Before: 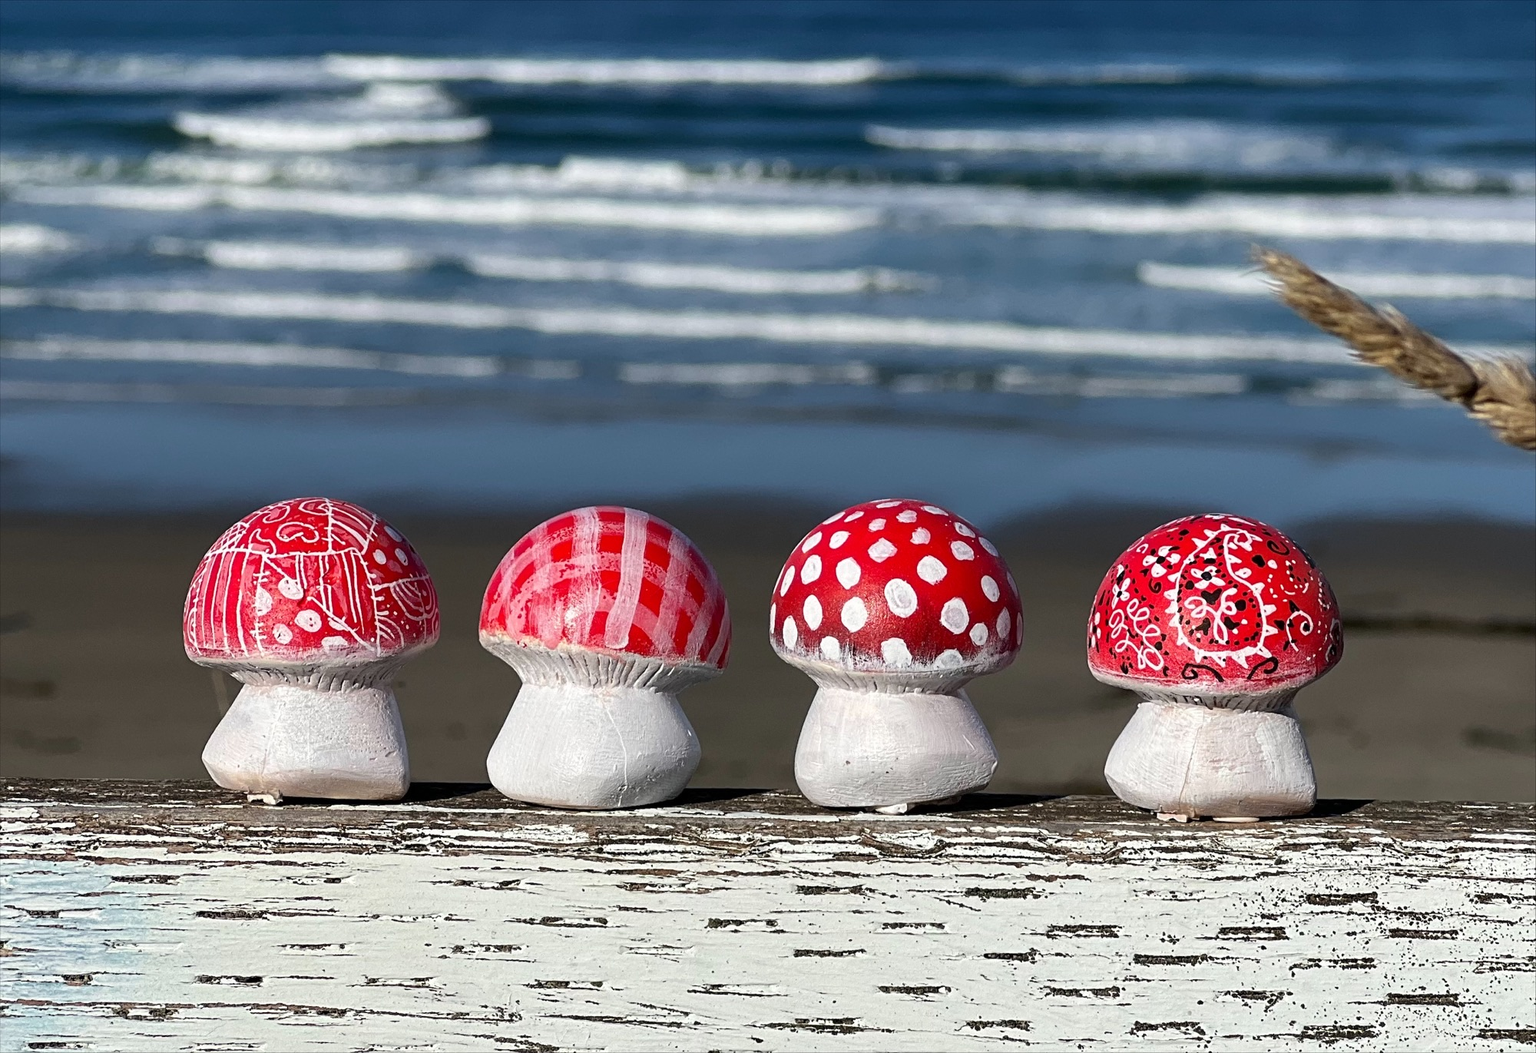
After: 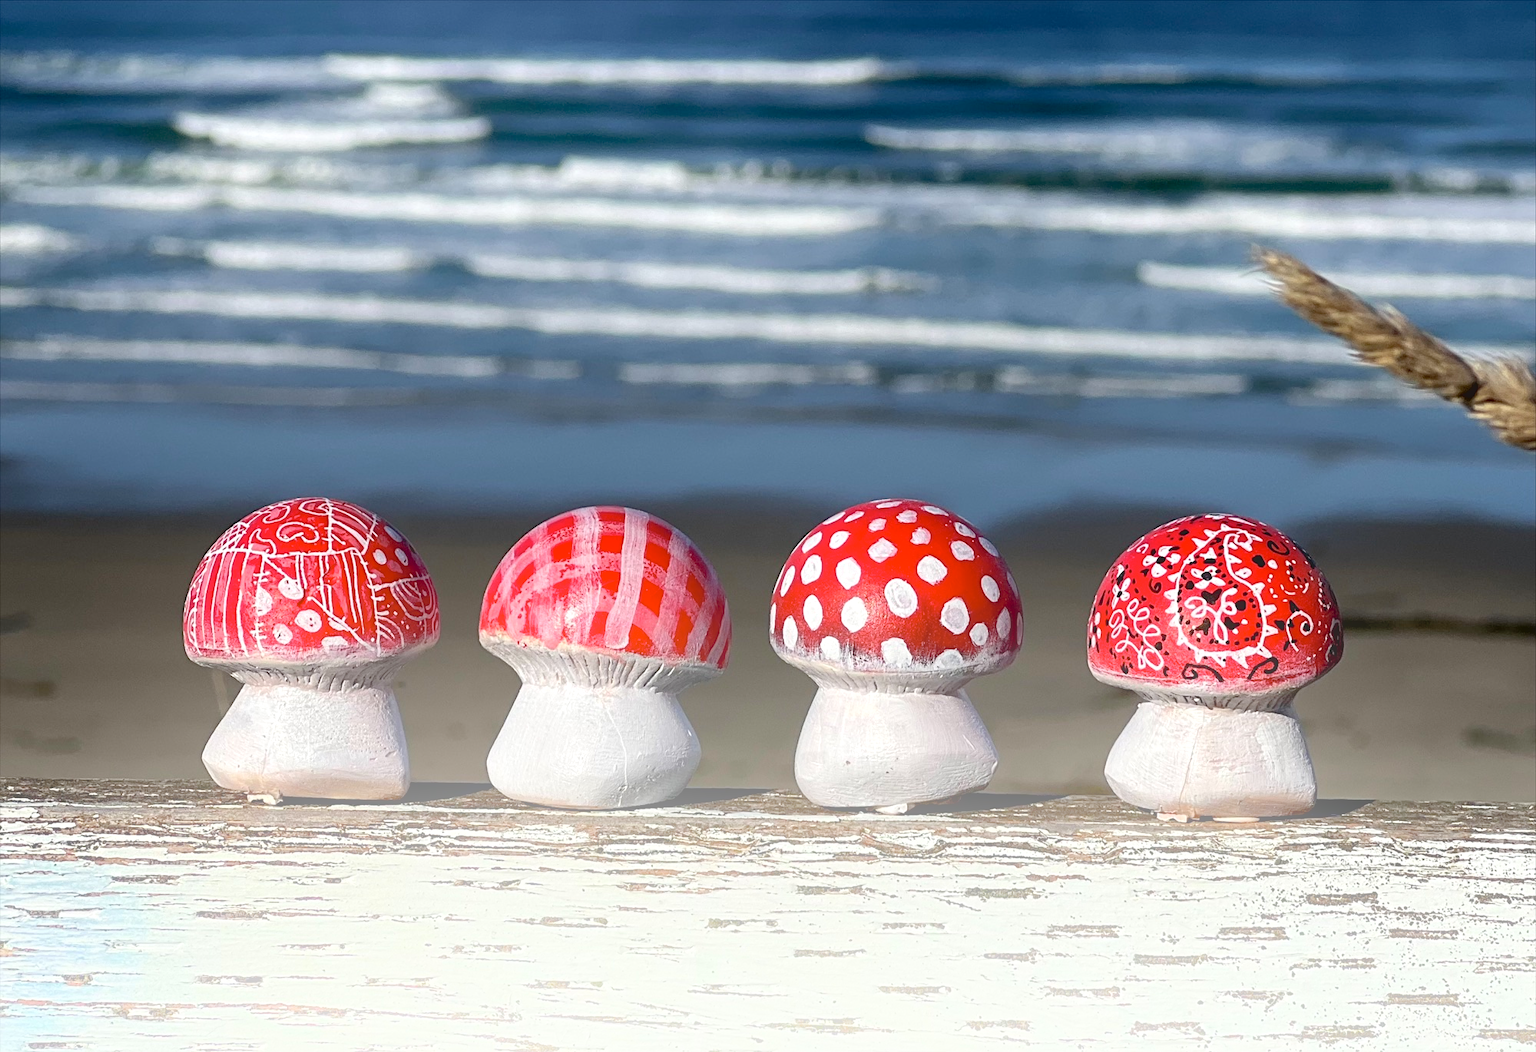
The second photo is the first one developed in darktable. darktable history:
local contrast: mode bilateral grid, contrast 10, coarseness 25, detail 115%, midtone range 0.2
exposure: black level correction 0.009, exposure 0.119 EV, compensate highlight preservation false
bloom: size 38%, threshold 95%, strength 30%
